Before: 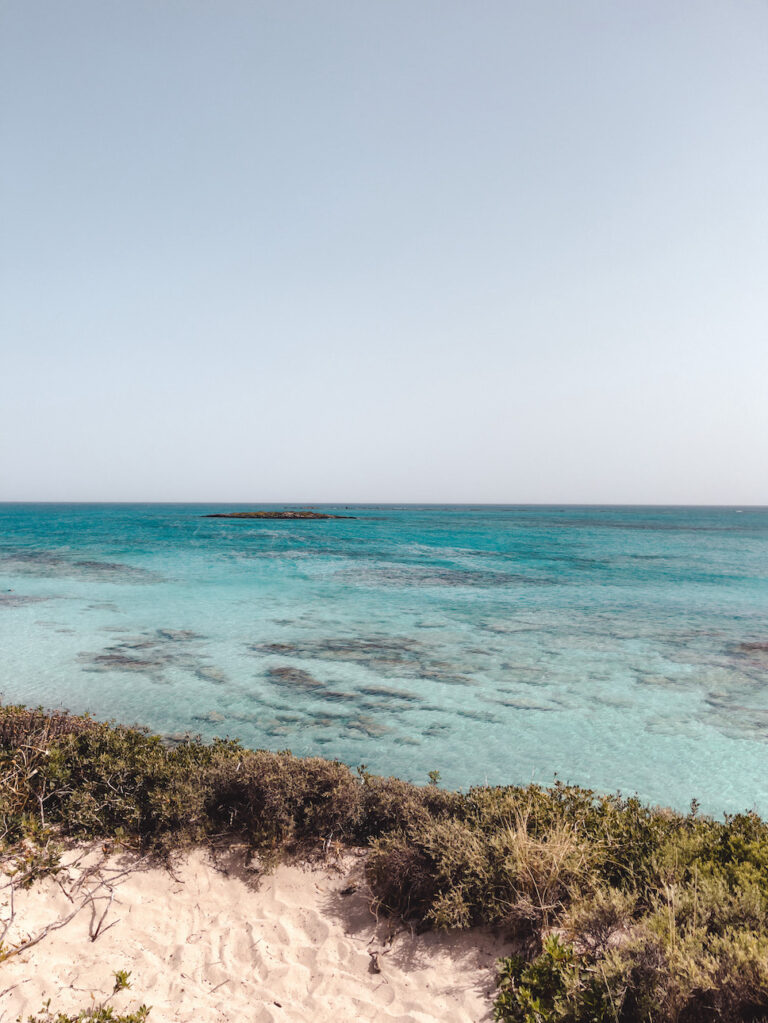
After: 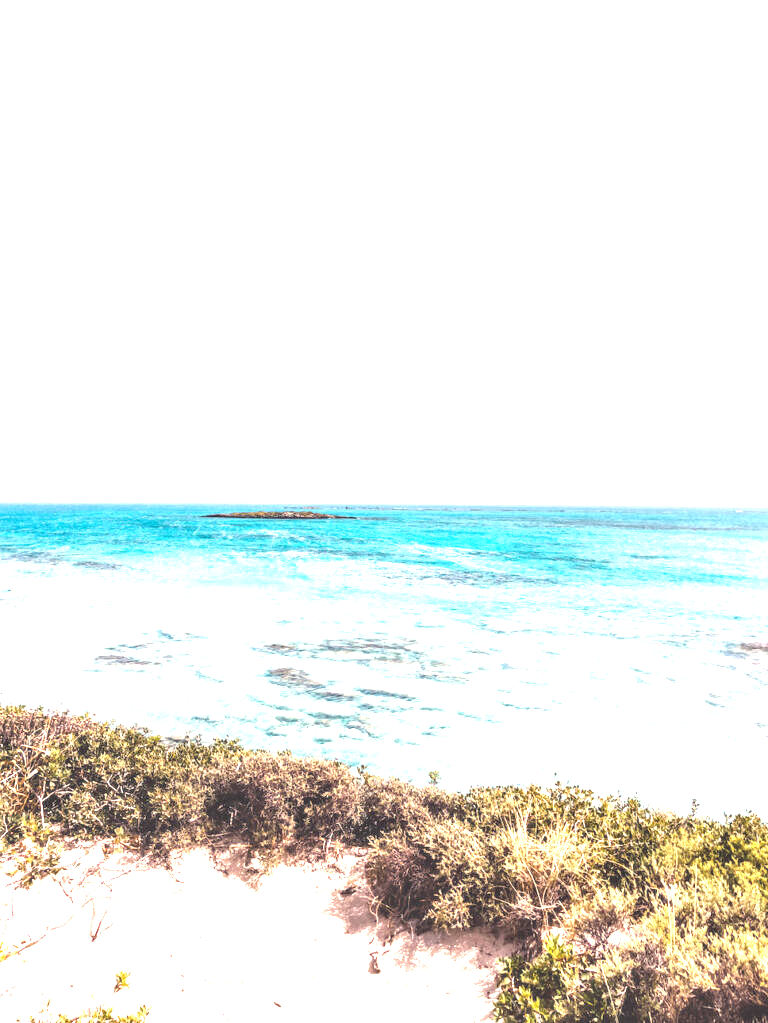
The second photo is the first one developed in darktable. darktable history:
exposure: black level correction 0, exposure 1.9 EV, compensate highlight preservation false
local contrast: on, module defaults
